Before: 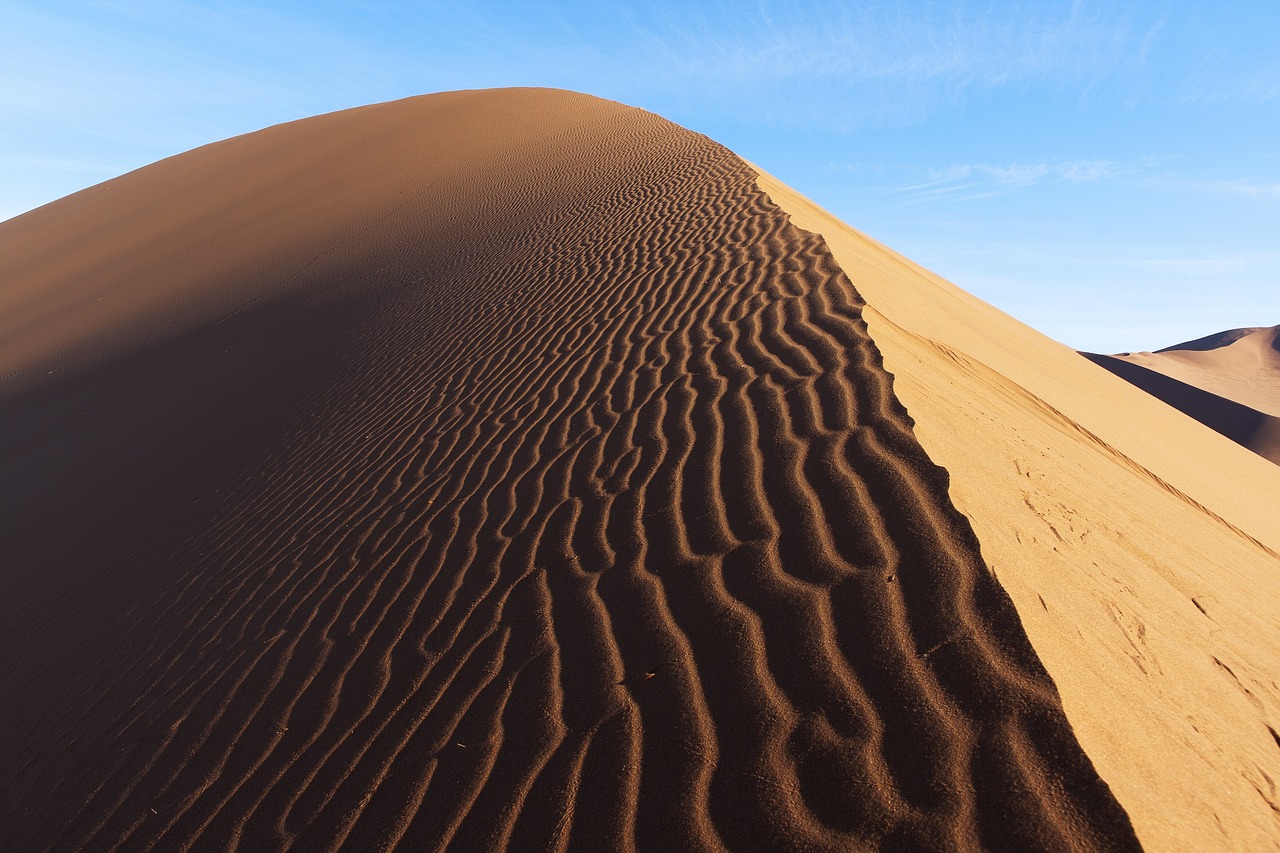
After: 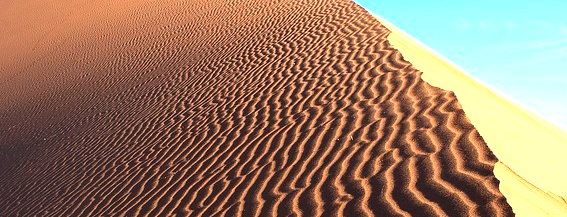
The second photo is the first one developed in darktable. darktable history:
shadows and highlights: shadows 37.02, highlights -26.86, soften with gaussian
crop: left 28.803%, top 16.811%, right 26.867%, bottom 57.747%
tone equalizer: -8 EV -0.406 EV, -7 EV -0.364 EV, -6 EV -0.309 EV, -5 EV -0.259 EV, -3 EV 0.2 EV, -2 EV 0.341 EV, -1 EV 0.411 EV, +0 EV 0.408 EV, edges refinement/feathering 500, mask exposure compensation -1.57 EV, preserve details no
exposure: exposure 0.6 EV, compensate highlight preservation false
